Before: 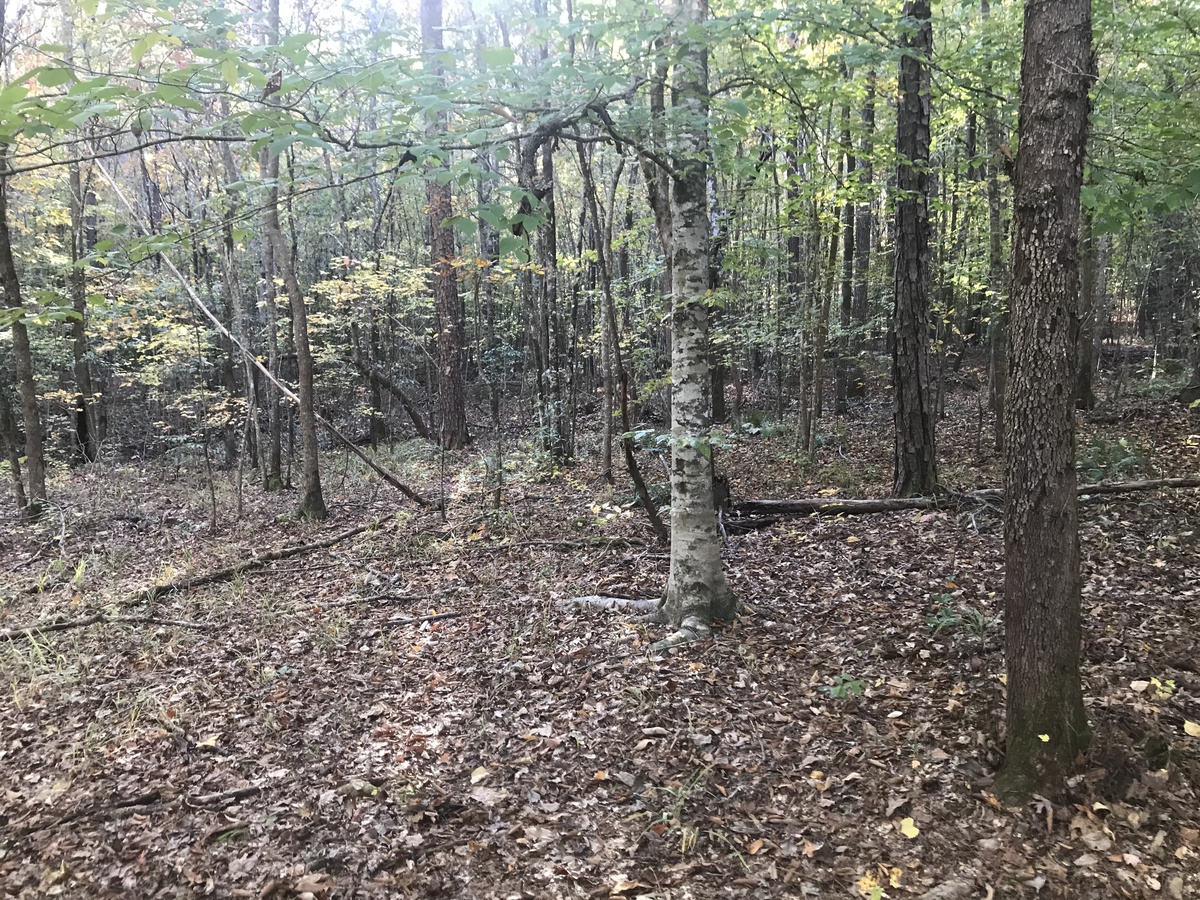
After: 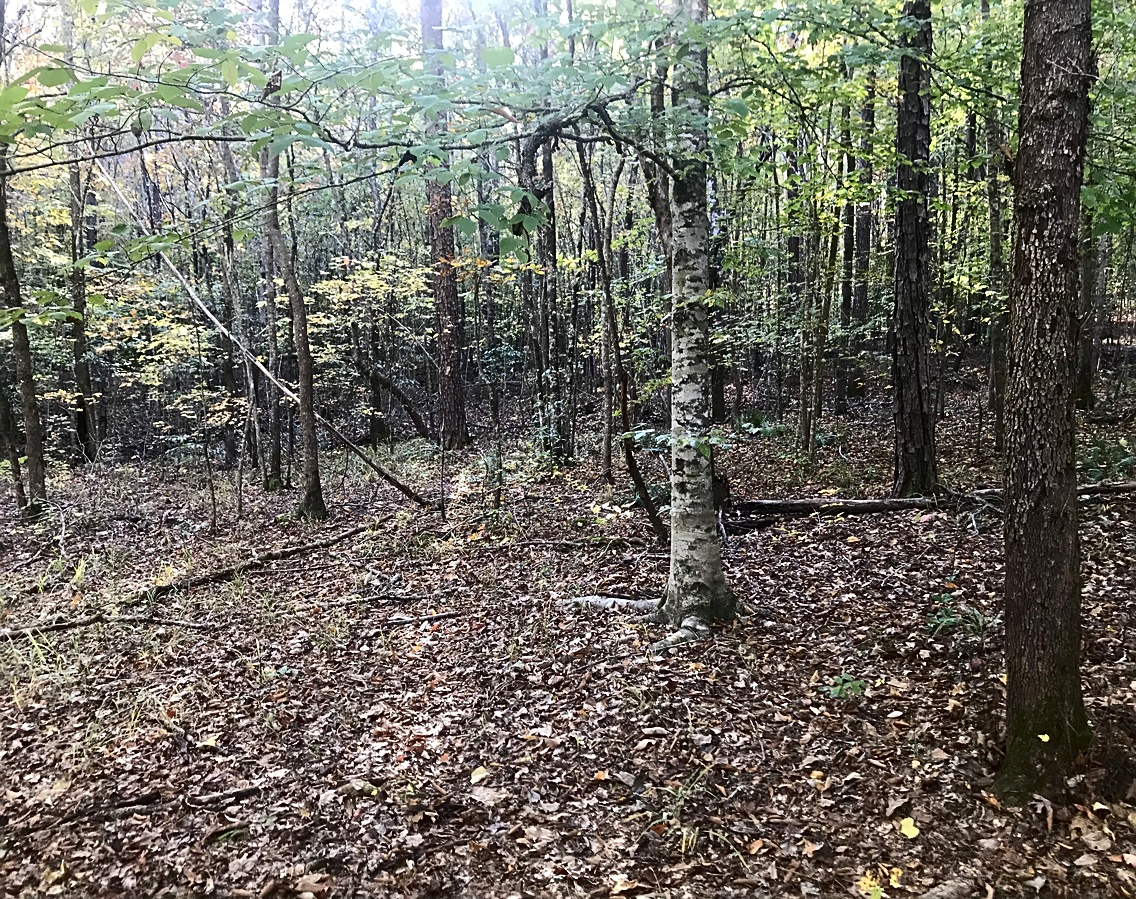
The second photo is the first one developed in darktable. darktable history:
contrast brightness saturation: contrast 0.193, brightness -0.114, saturation 0.208
sharpen: on, module defaults
tone equalizer: edges refinement/feathering 500, mask exposure compensation -1.57 EV, preserve details no
crop and rotate: left 0%, right 5.324%
exposure: black level correction 0.001, compensate exposure bias true, compensate highlight preservation false
